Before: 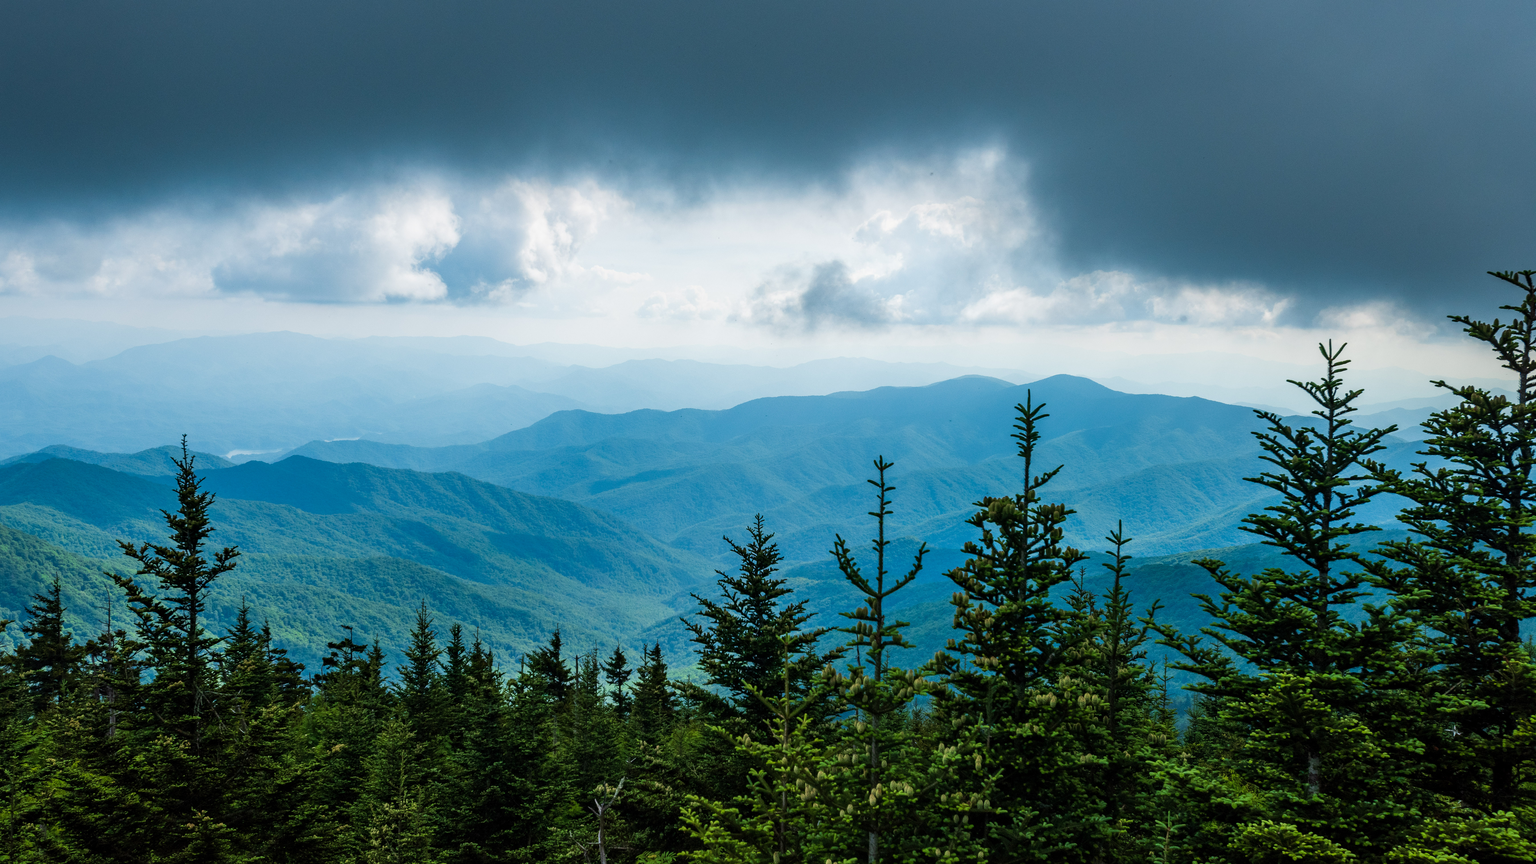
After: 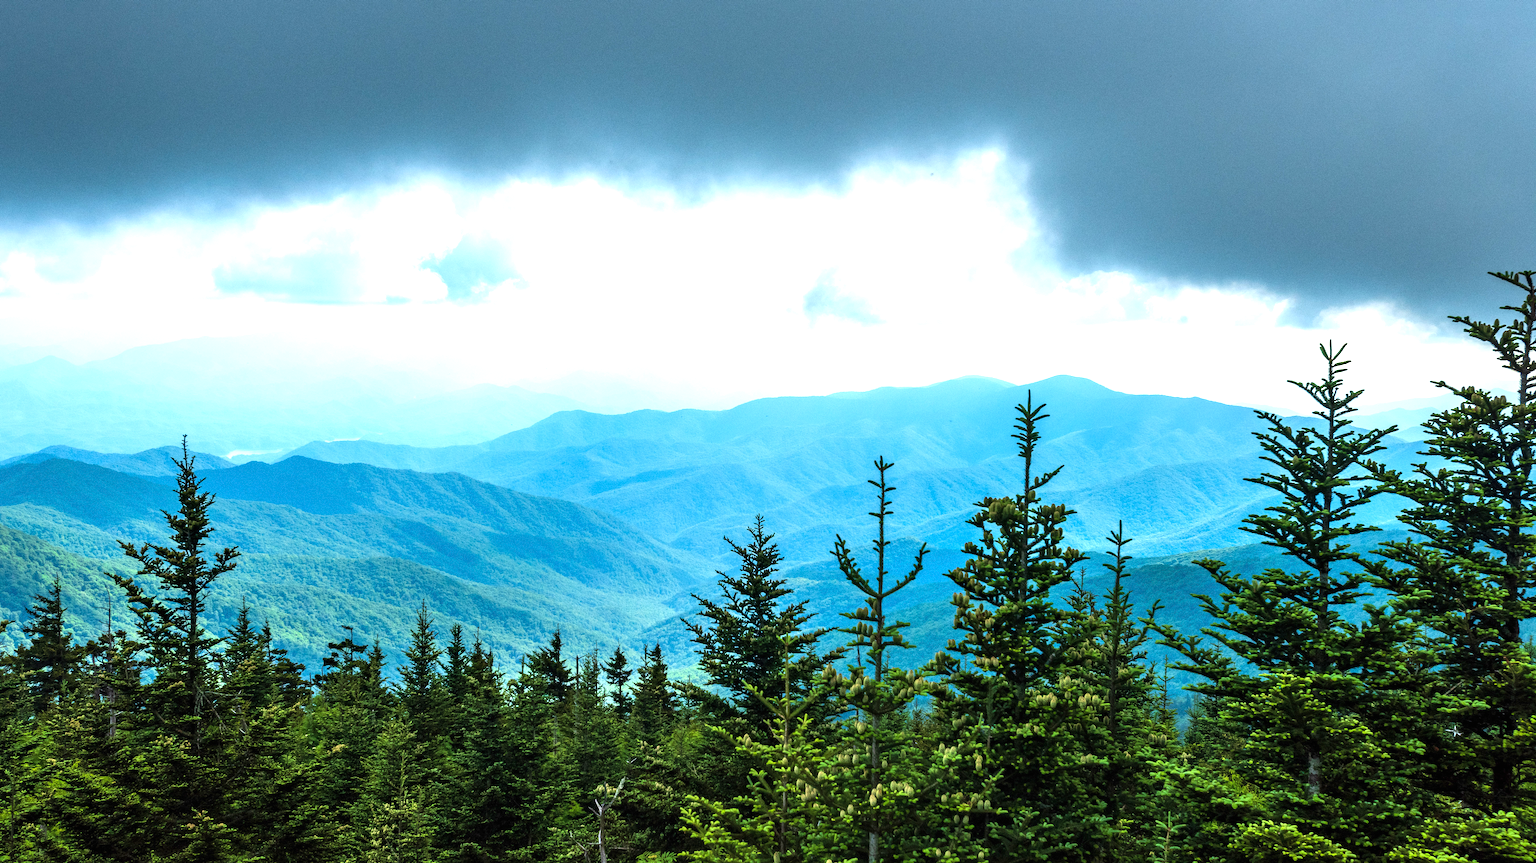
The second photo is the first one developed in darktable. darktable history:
exposure: black level correction 0, exposure 1.2 EV, compensate highlight preservation false
grain: coarseness 0.47 ISO
